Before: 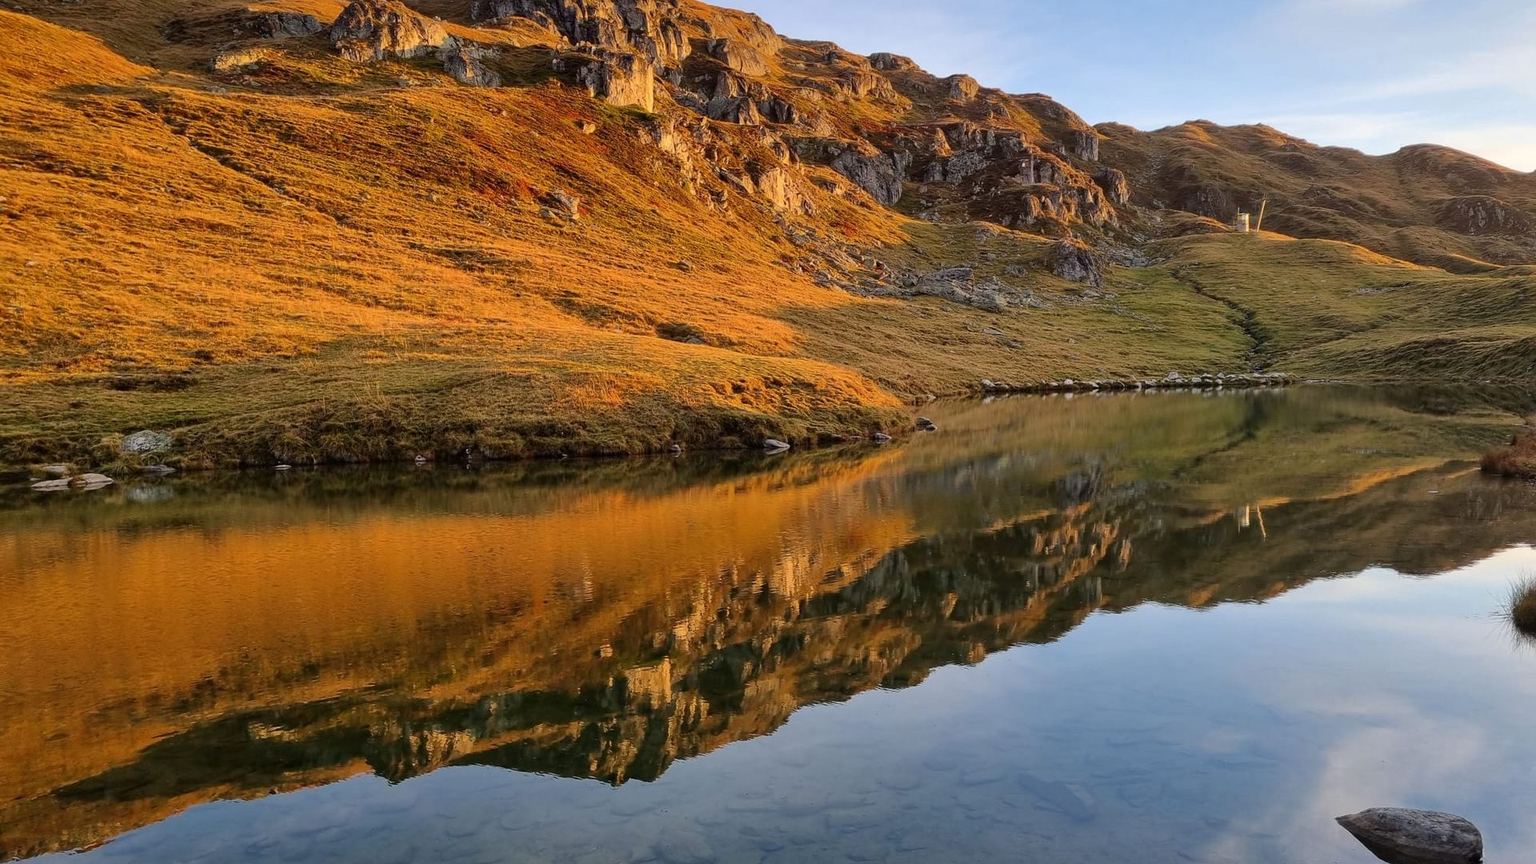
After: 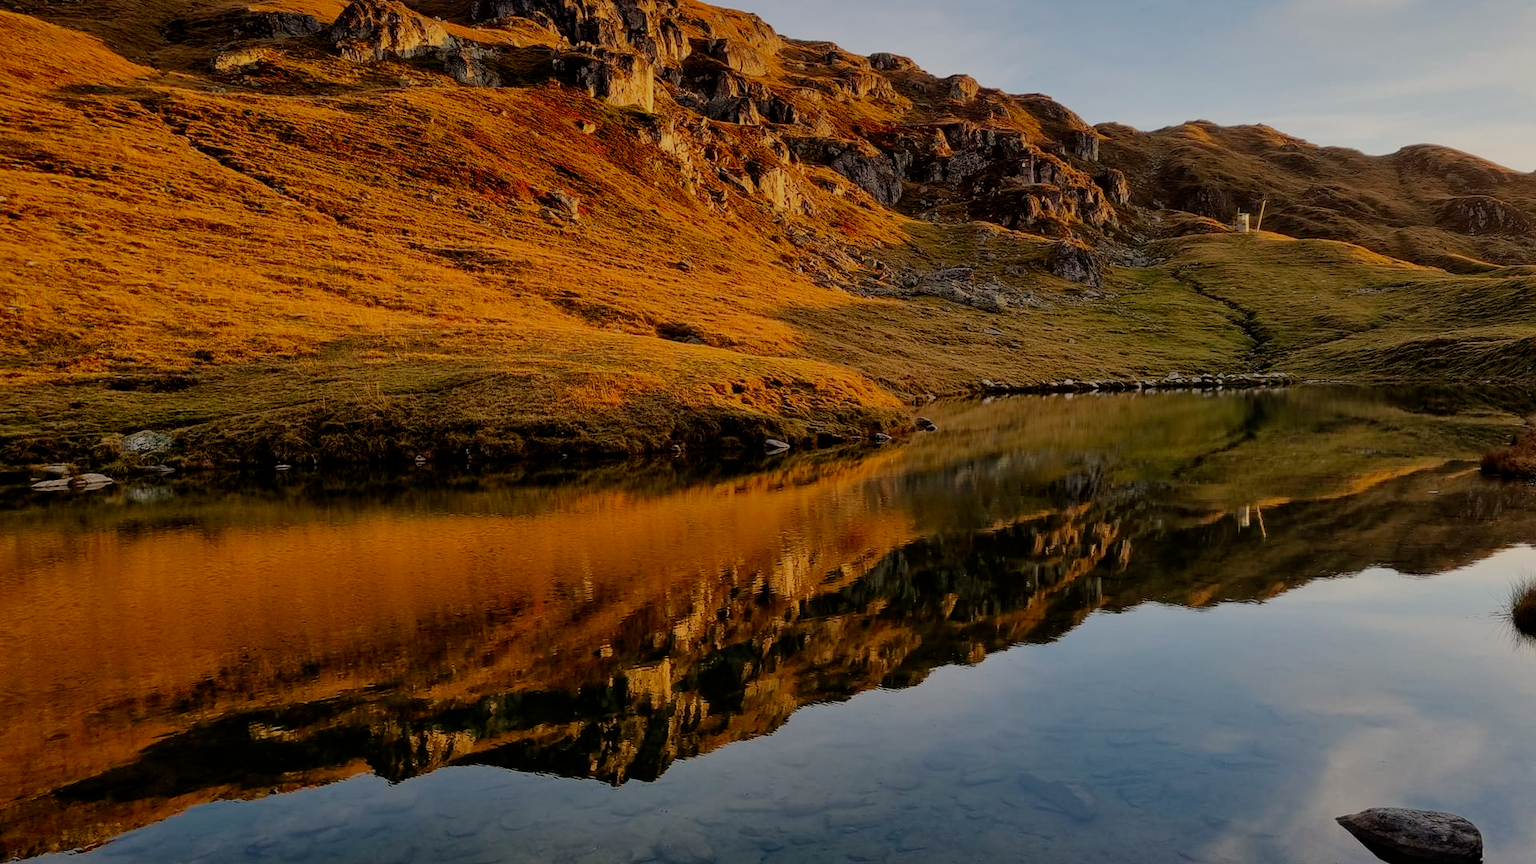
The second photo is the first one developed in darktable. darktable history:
white balance: red 1.045, blue 0.932
filmic rgb: middle gray luminance 29%, black relative exposure -10.3 EV, white relative exposure 5.5 EV, threshold 6 EV, target black luminance 0%, hardness 3.95, latitude 2.04%, contrast 1.132, highlights saturation mix 5%, shadows ↔ highlights balance 15.11%, preserve chrominance no, color science v3 (2019), use custom middle-gray values true, iterations of high-quality reconstruction 0, enable highlight reconstruction true
